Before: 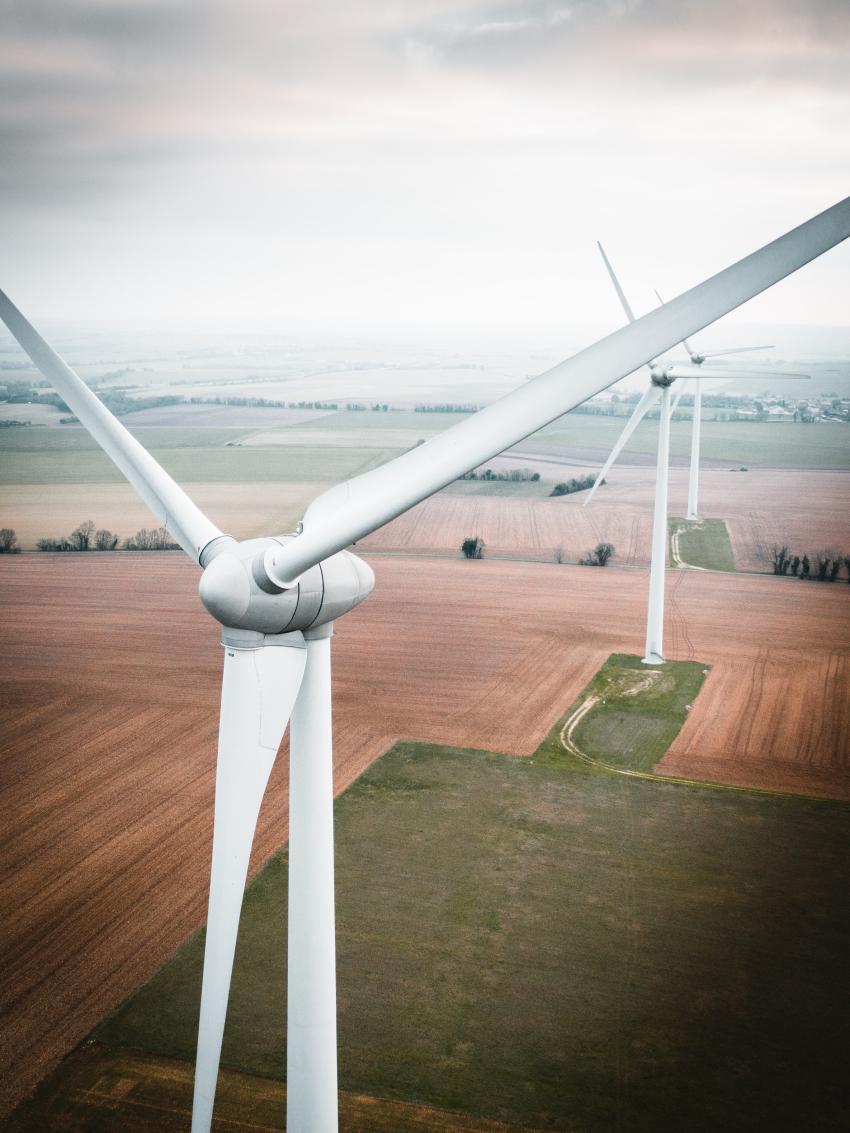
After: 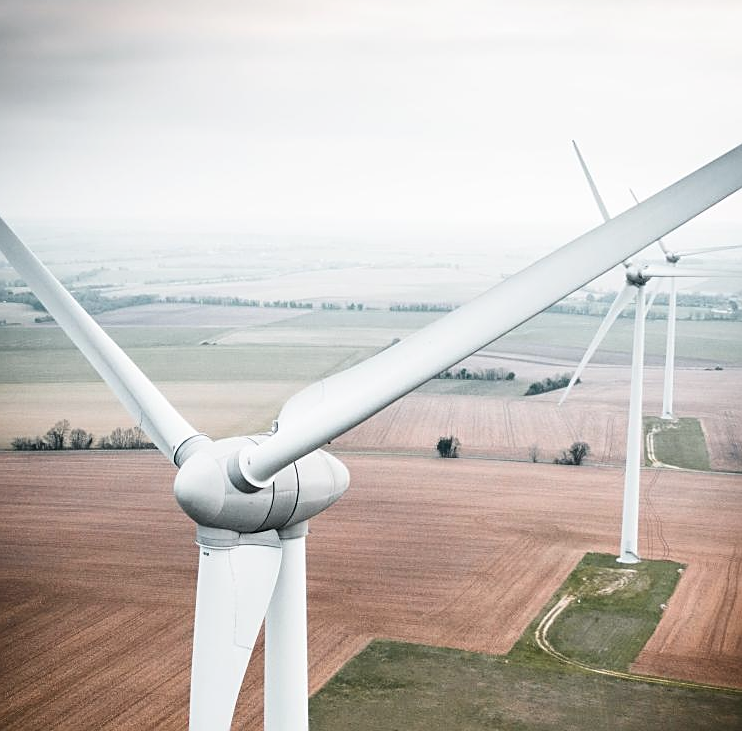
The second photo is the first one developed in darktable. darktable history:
contrast brightness saturation: contrast 0.11, saturation -0.17
crop: left 3.015%, top 8.969%, right 9.647%, bottom 26.457%
sharpen: on, module defaults
